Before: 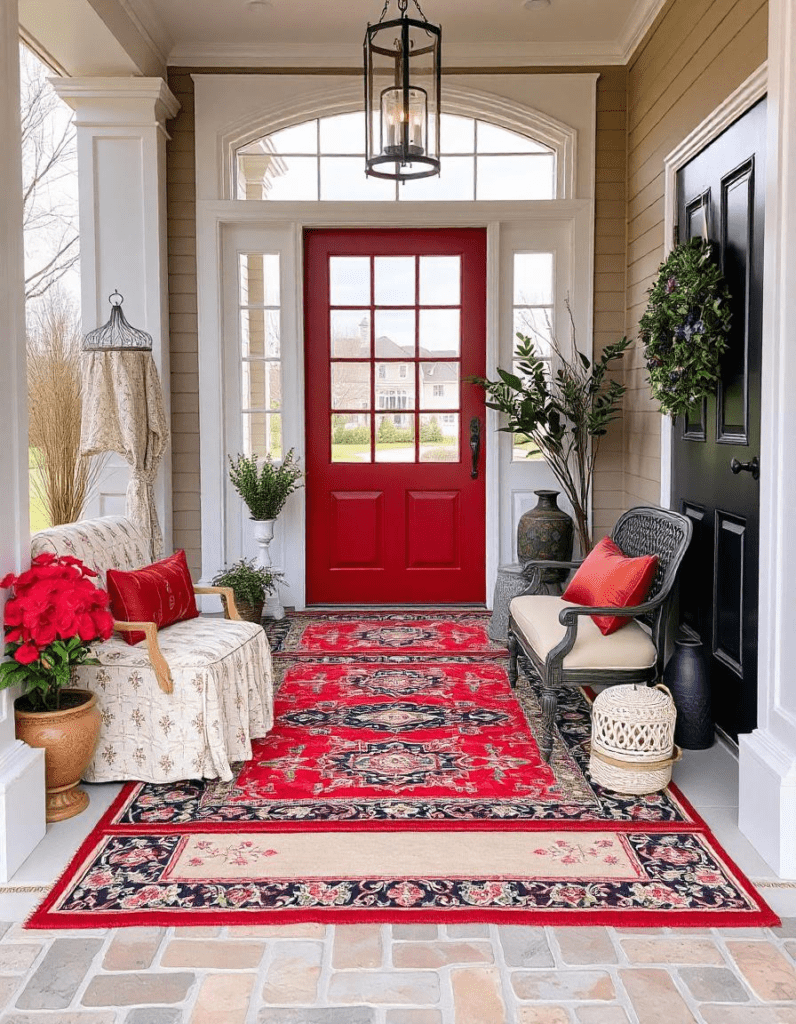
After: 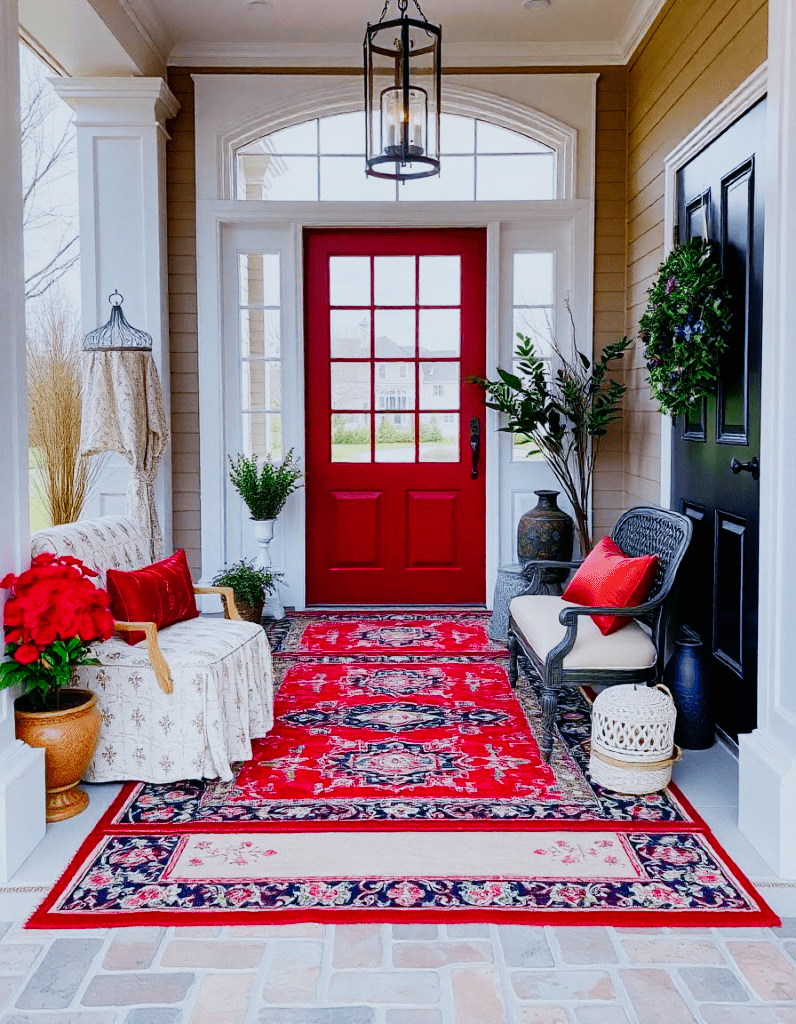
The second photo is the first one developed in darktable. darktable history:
contrast equalizer: y [[0.5, 0.5, 0.468, 0.5, 0.5, 0.5], [0.5 ×6], [0.5 ×6], [0 ×6], [0 ×6]]
contrast brightness saturation: contrast 0.05
color balance rgb: linear chroma grading › global chroma 9%, perceptual saturation grading › global saturation 36%, perceptual saturation grading › shadows 35%, perceptual brilliance grading › global brilliance 15%, perceptual brilliance grading › shadows -35%, global vibrance 15%
sigmoid: contrast 1.6, skew -0.2, preserve hue 0%, red attenuation 0.1, red rotation 0.035, green attenuation 0.1, green rotation -0.017, blue attenuation 0.15, blue rotation -0.052, base primaries Rec2020
color calibration: x 0.38, y 0.39, temperature 4086.04 K
tone equalizer: on, module defaults
shadows and highlights: on, module defaults
